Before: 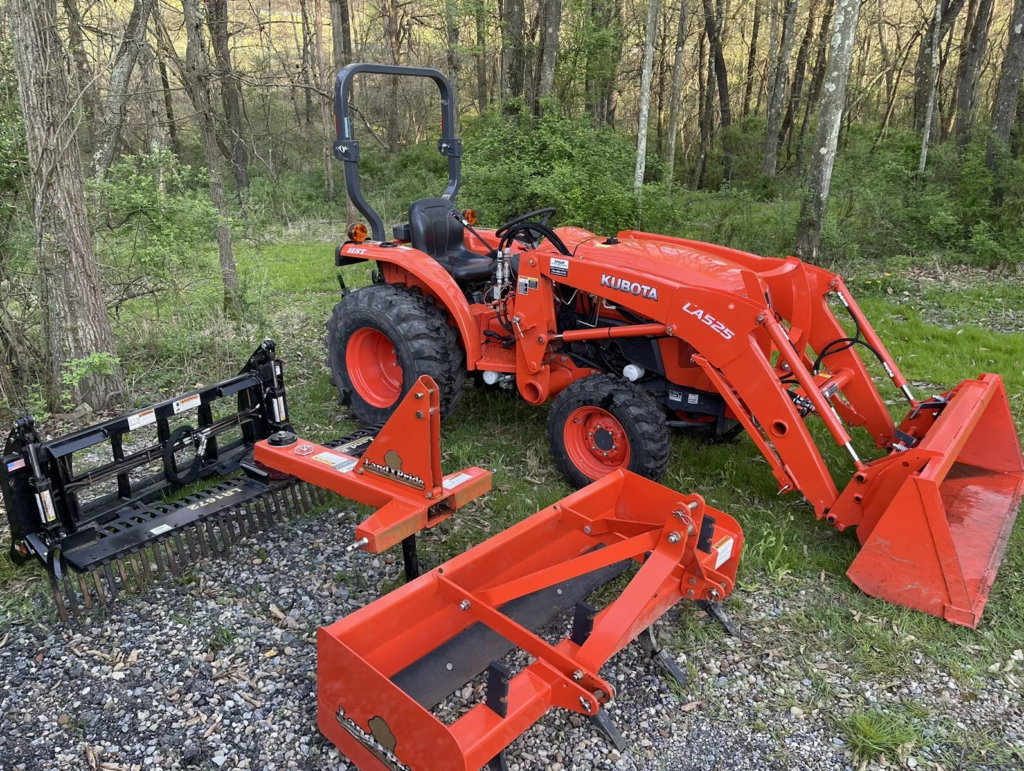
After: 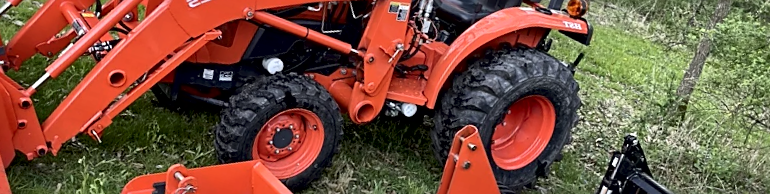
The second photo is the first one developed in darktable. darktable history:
local contrast: mode bilateral grid, contrast 44, coarseness 69, detail 214%, midtone range 0.2
crop and rotate: angle 16.12°, top 30.835%, bottom 35.653%
sharpen: on, module defaults
